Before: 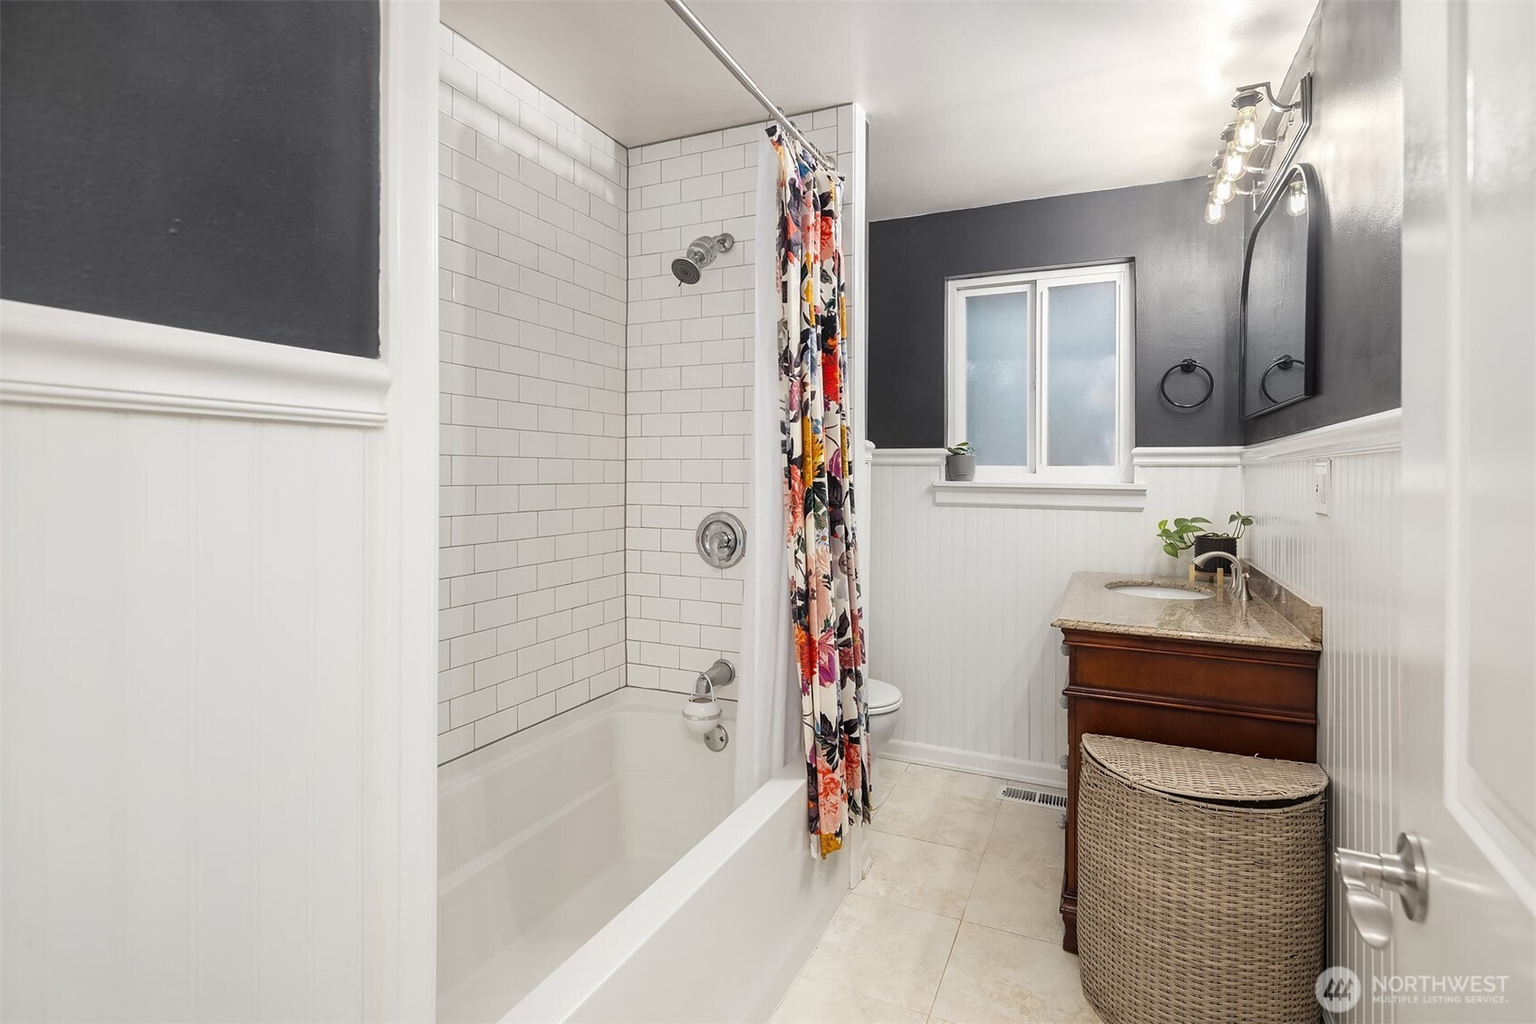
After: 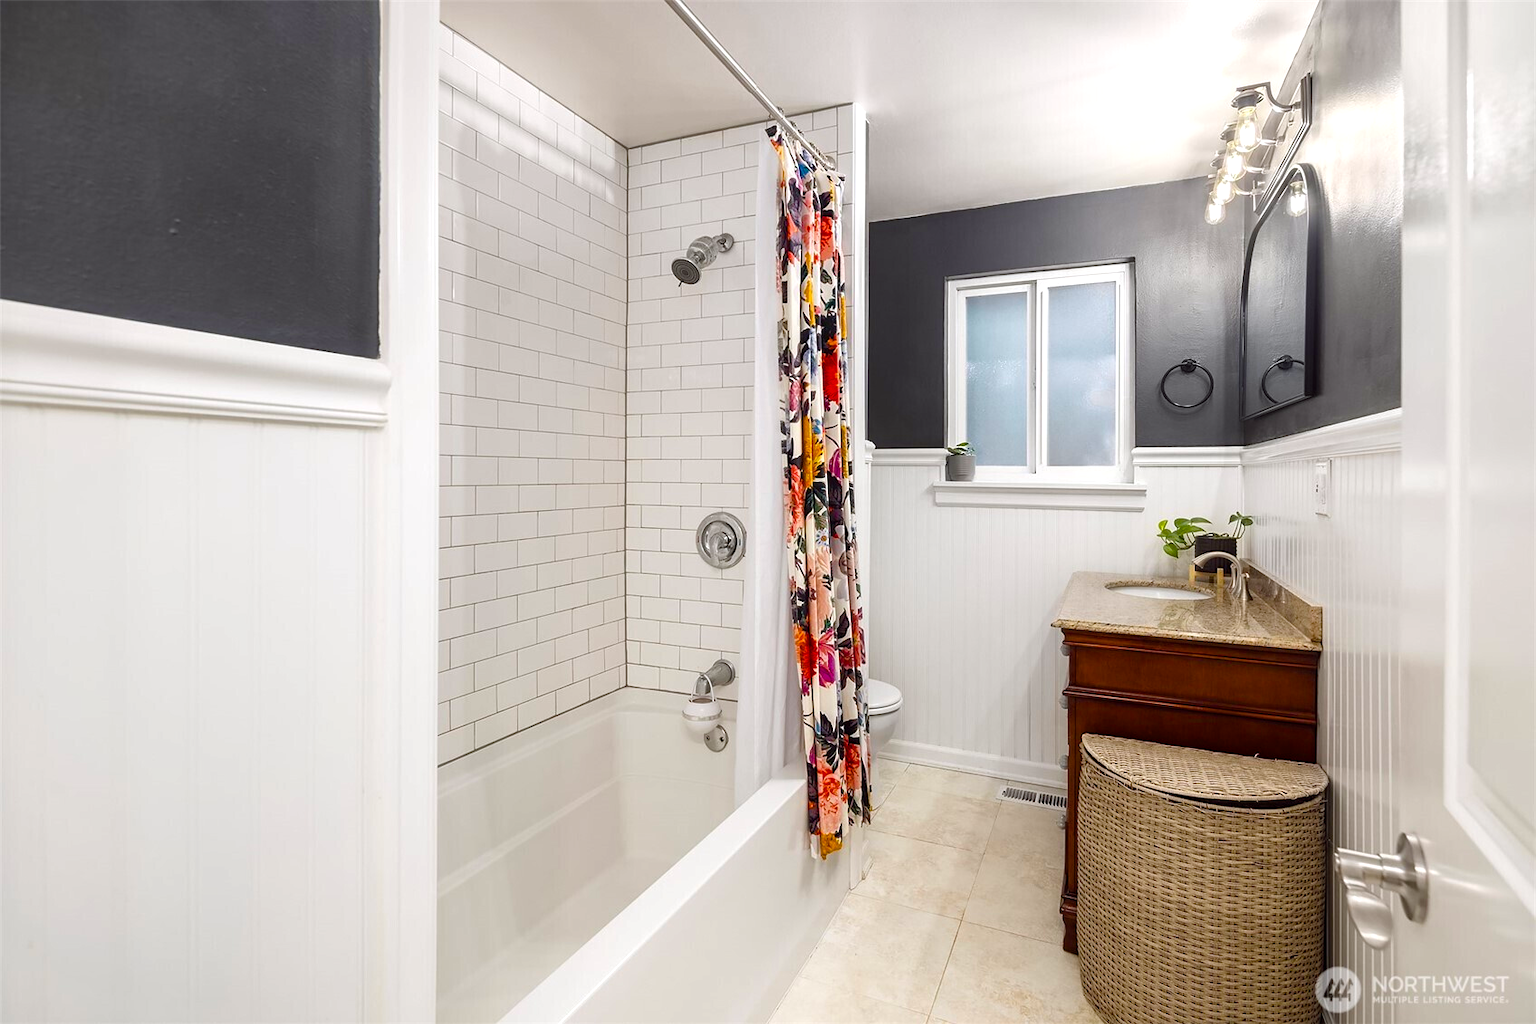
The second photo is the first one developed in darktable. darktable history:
color balance: lift [1, 1.001, 0.999, 1.001], gamma [1, 1.004, 1.007, 0.993], gain [1, 0.991, 0.987, 1.013], contrast 10%, output saturation 120%
color balance rgb: perceptual saturation grading › global saturation 20%, perceptual saturation grading › highlights -25%, perceptual saturation grading › shadows 25%
